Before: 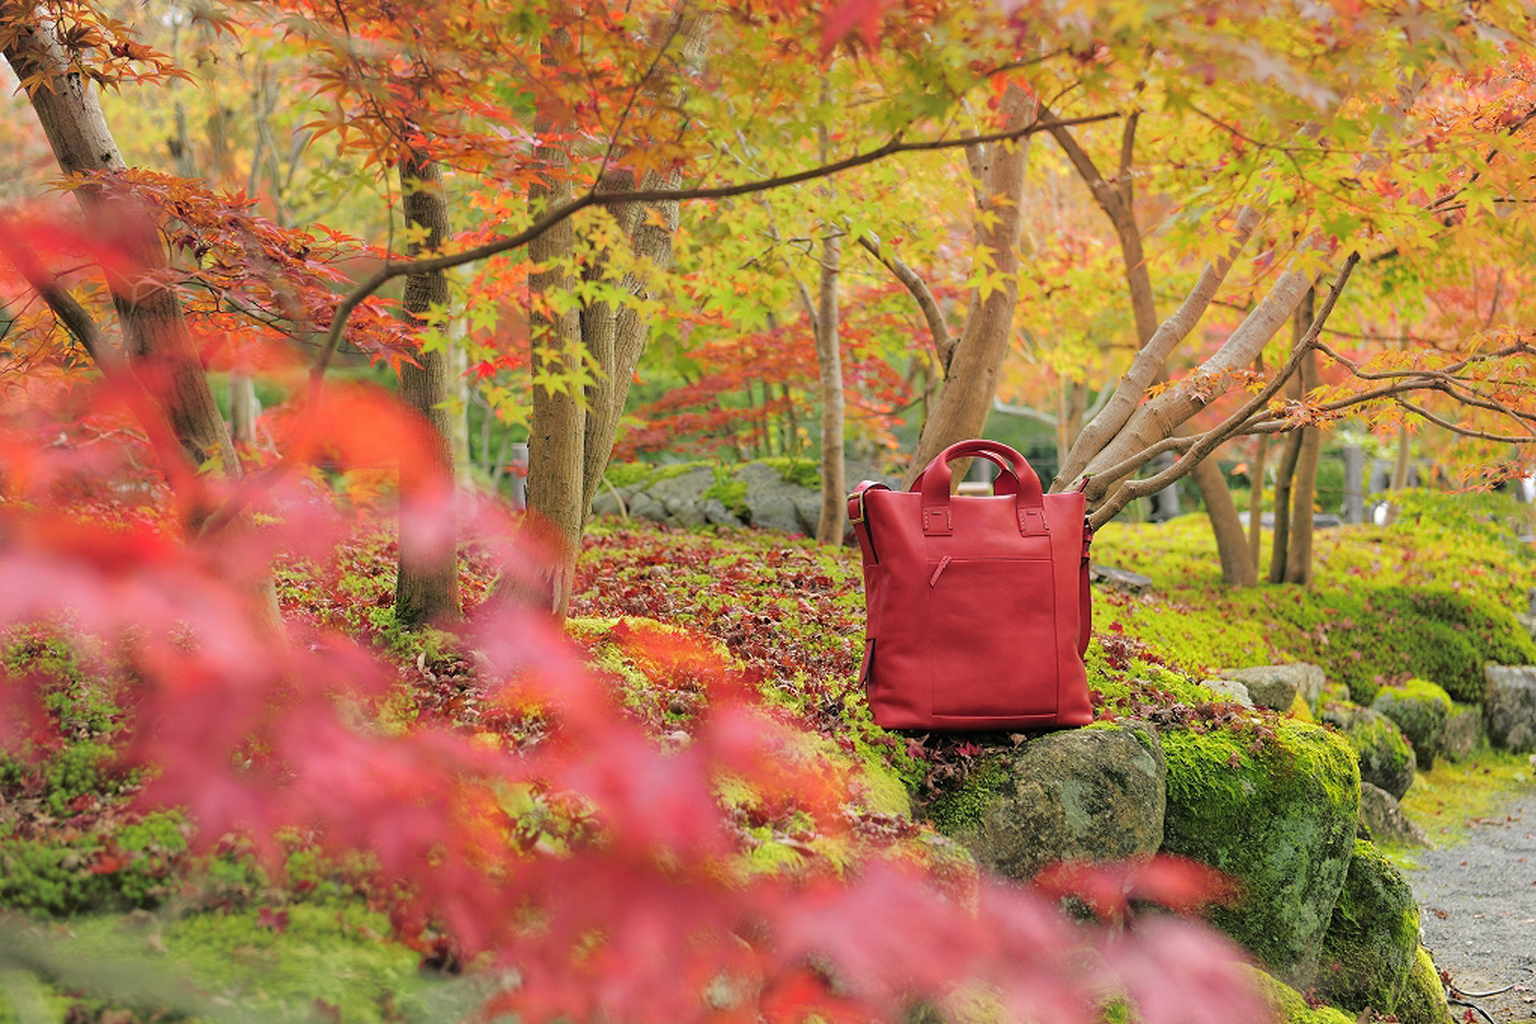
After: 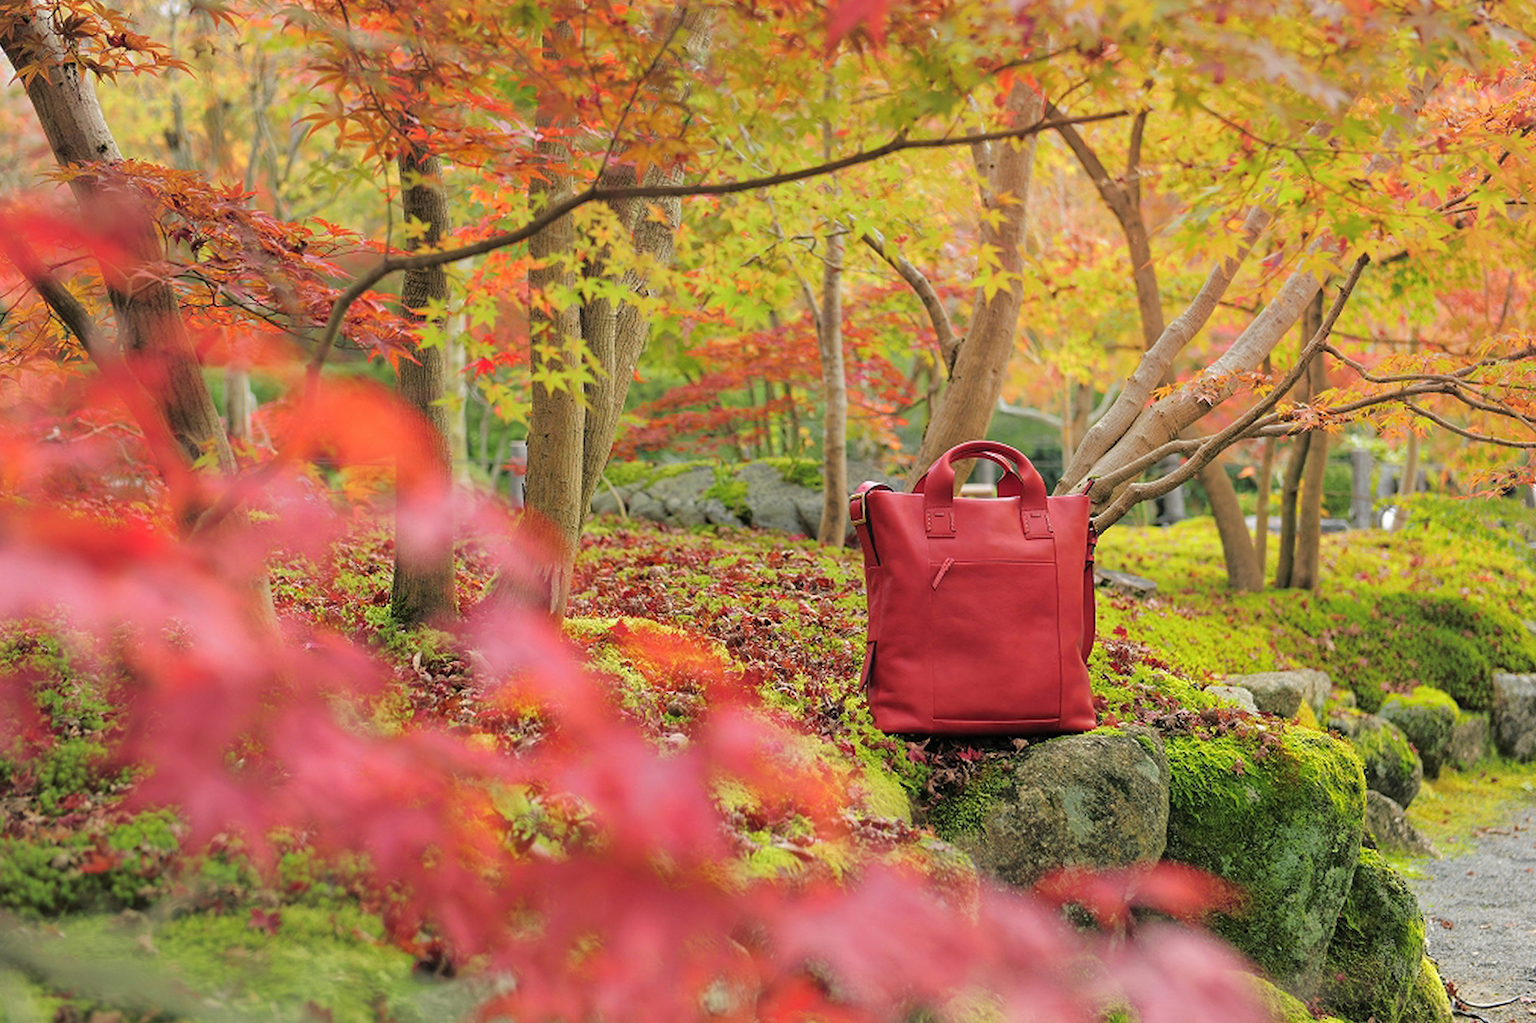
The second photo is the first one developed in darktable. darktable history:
crop and rotate: angle -0.429°
